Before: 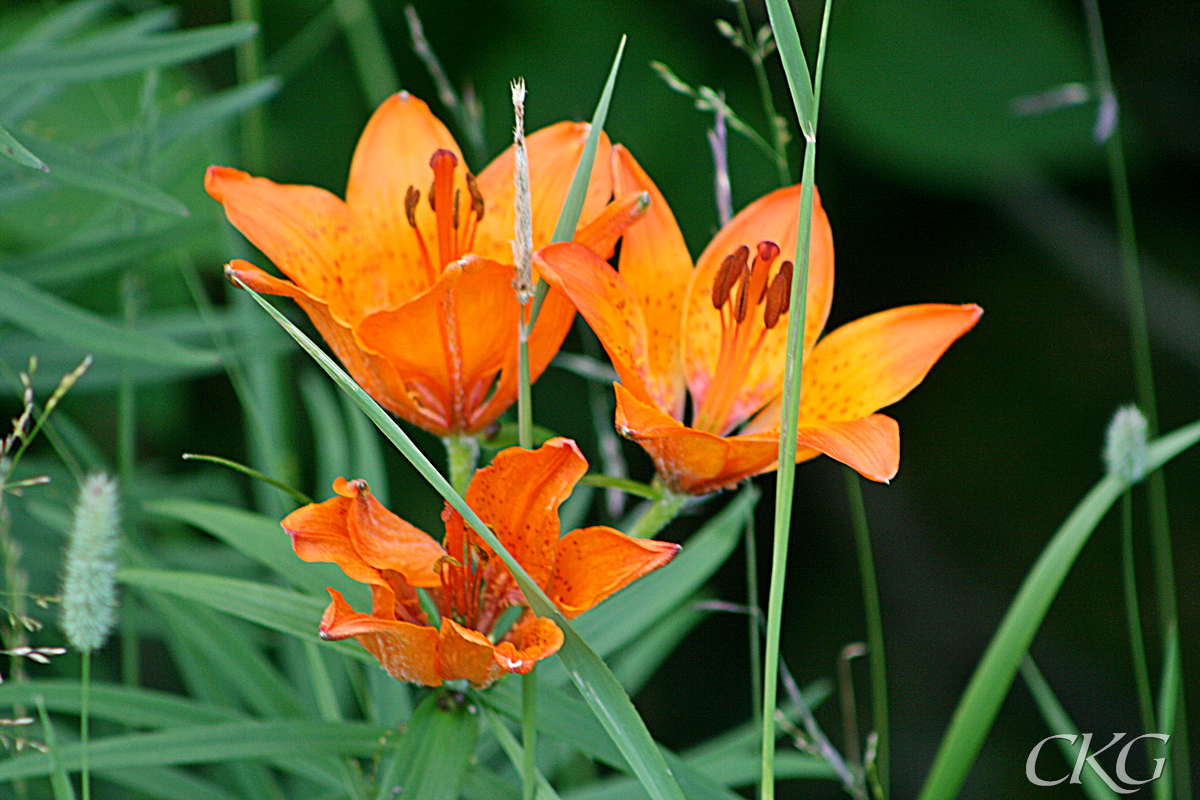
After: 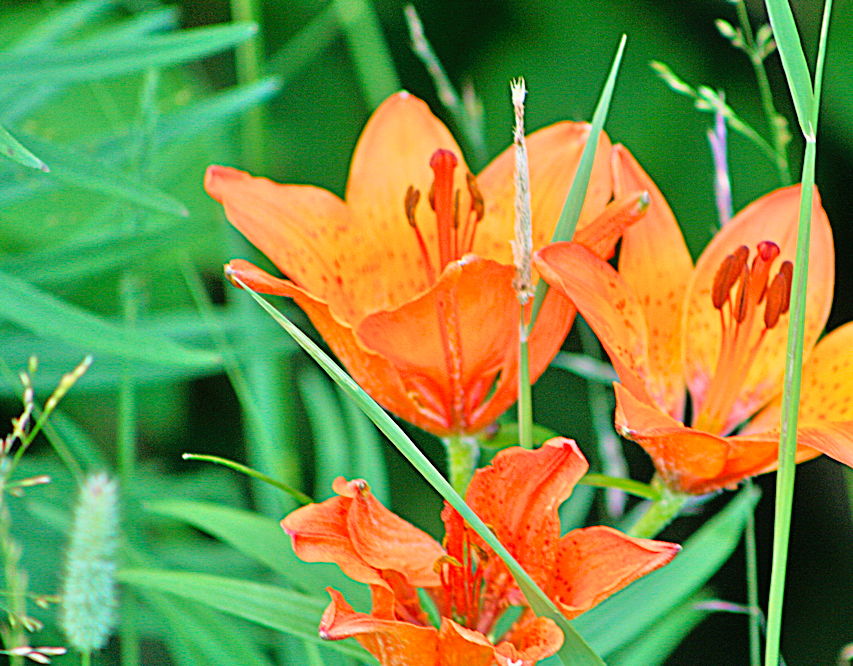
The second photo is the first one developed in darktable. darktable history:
contrast brightness saturation: brightness 0.09, saturation 0.19
crop: right 28.885%, bottom 16.626%
filmic rgb: black relative exposure -16 EV, white relative exposure 2.93 EV, hardness 10.04, color science v6 (2022)
velvia: on, module defaults
tone equalizer: -7 EV 0.15 EV, -6 EV 0.6 EV, -5 EV 1.15 EV, -4 EV 1.33 EV, -3 EV 1.15 EV, -2 EV 0.6 EV, -1 EV 0.15 EV, mask exposure compensation -0.5 EV
